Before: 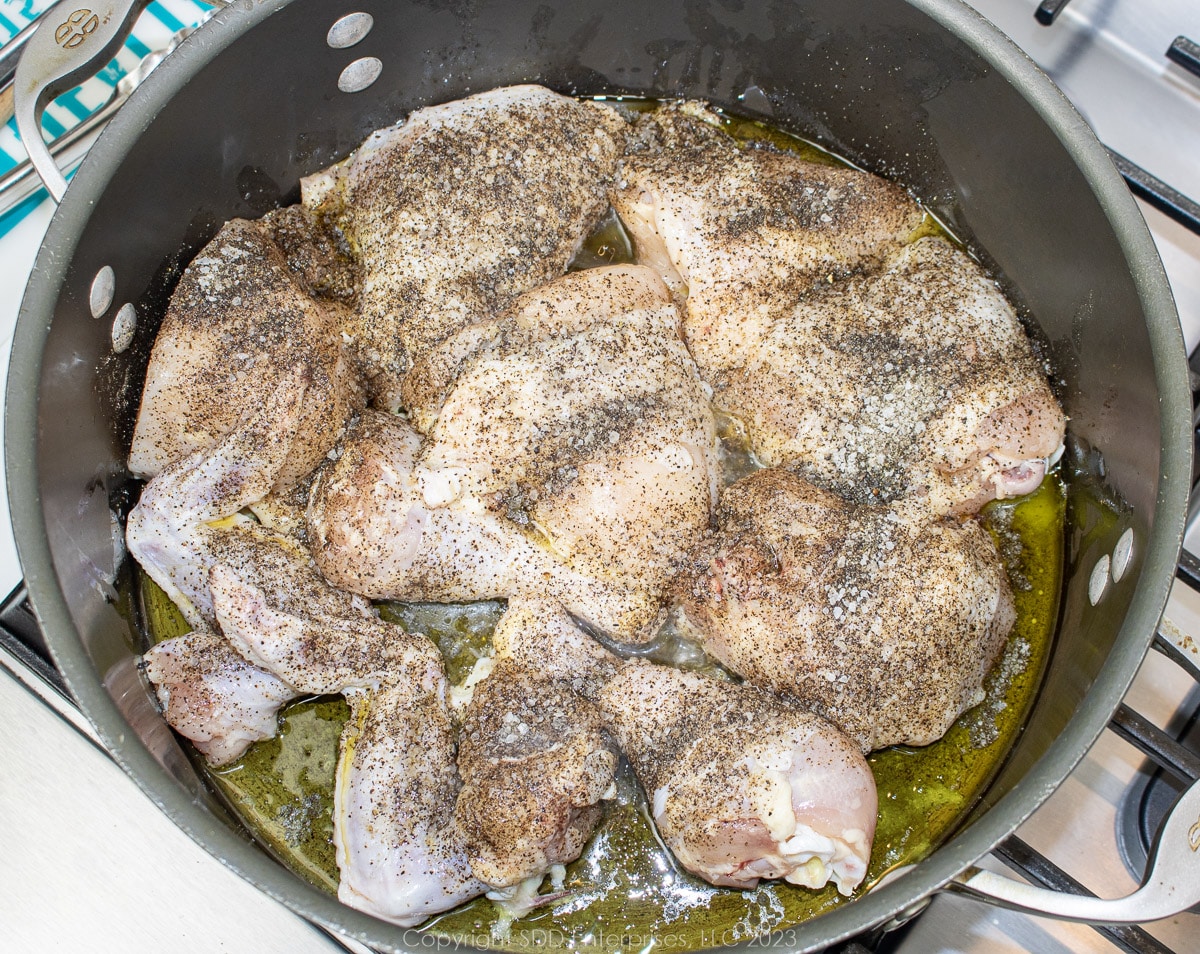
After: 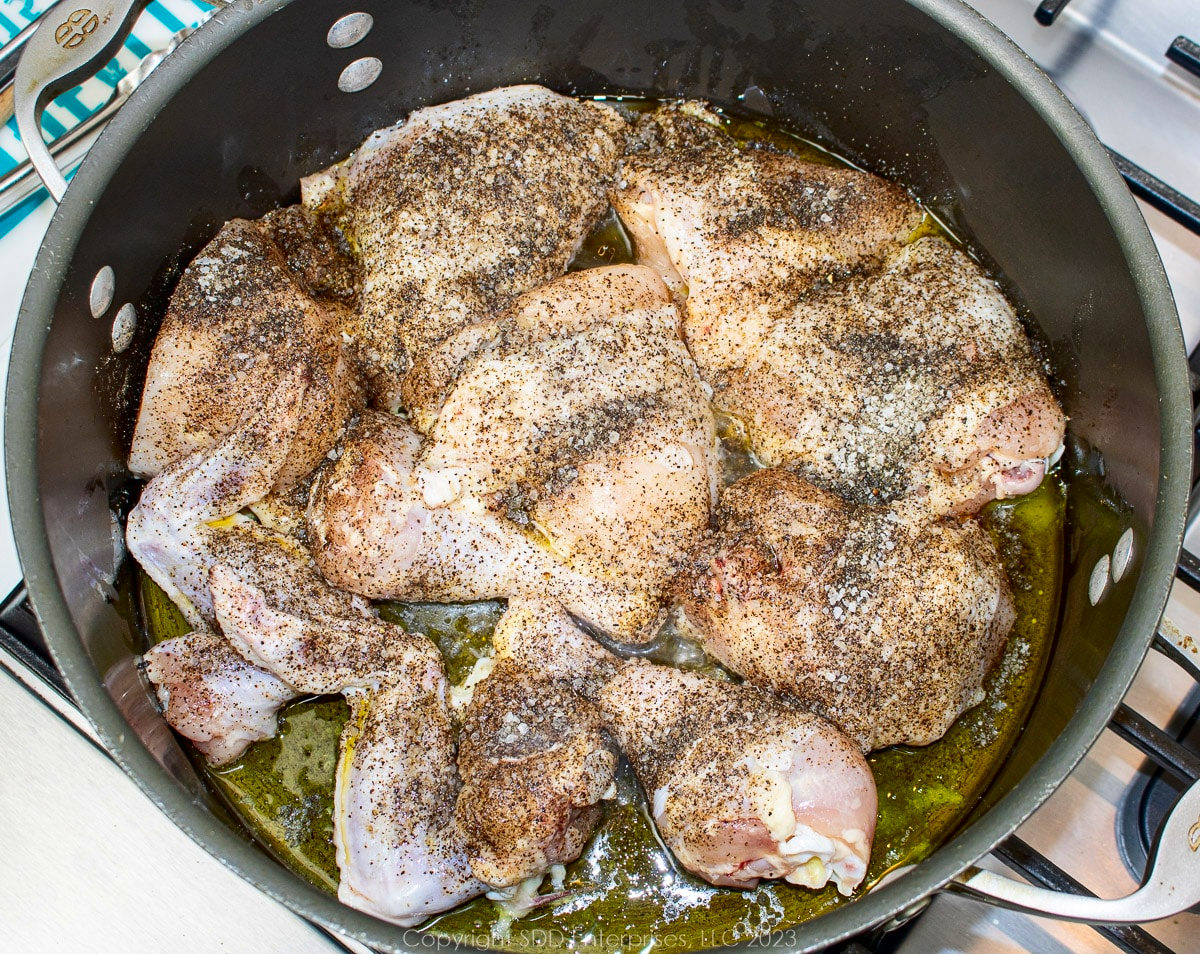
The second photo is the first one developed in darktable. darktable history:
tone equalizer: on, module defaults
contrast brightness saturation: contrast 0.12, brightness -0.12, saturation 0.2
